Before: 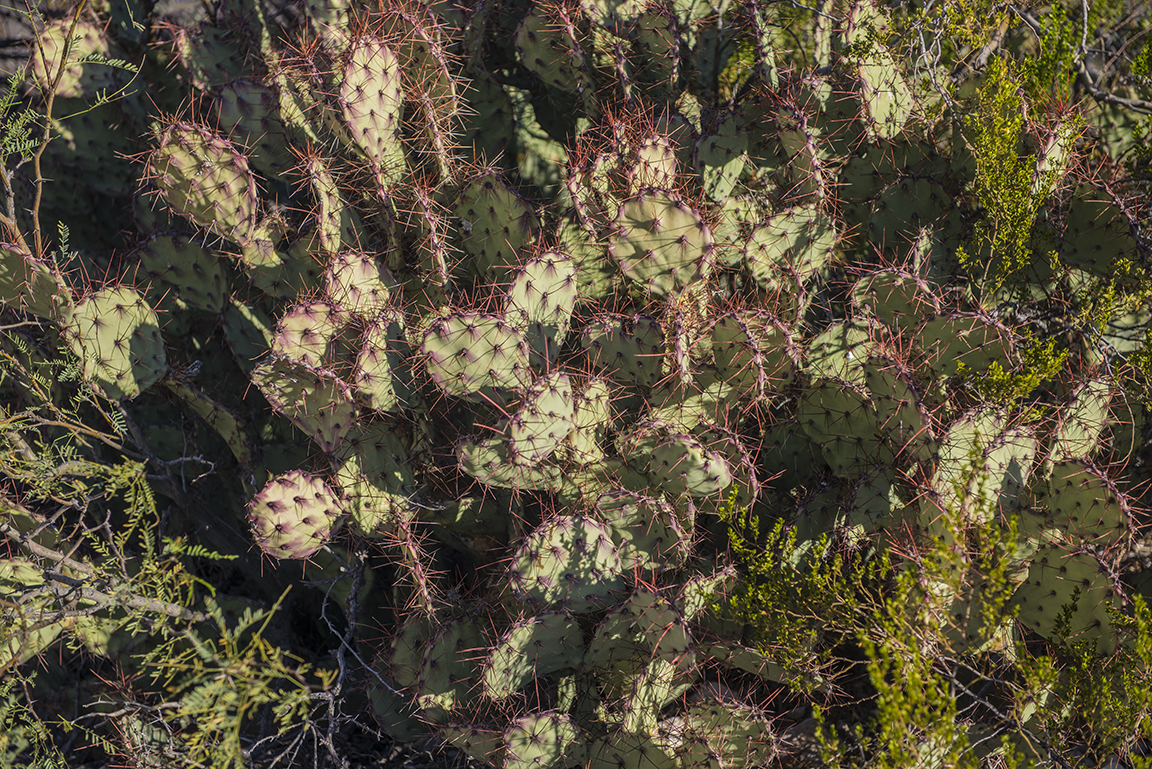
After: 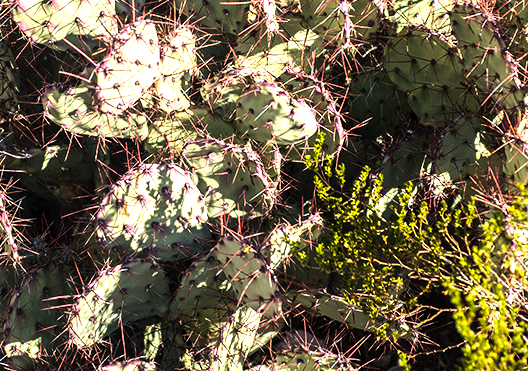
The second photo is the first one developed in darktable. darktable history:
tone equalizer "contrast tone curve: strong": -8 EV -1.08 EV, -7 EV -1.01 EV, -6 EV -0.867 EV, -5 EV -0.578 EV, -3 EV 0.578 EV, -2 EV 0.867 EV, -1 EV 1.01 EV, +0 EV 1.08 EV, edges refinement/feathering 500, mask exposure compensation -1.57 EV, preserve details no
exposure: exposure 0.781 EV
crop: left 35.976%, top 45.819%, right 18.162%, bottom 5.807%
